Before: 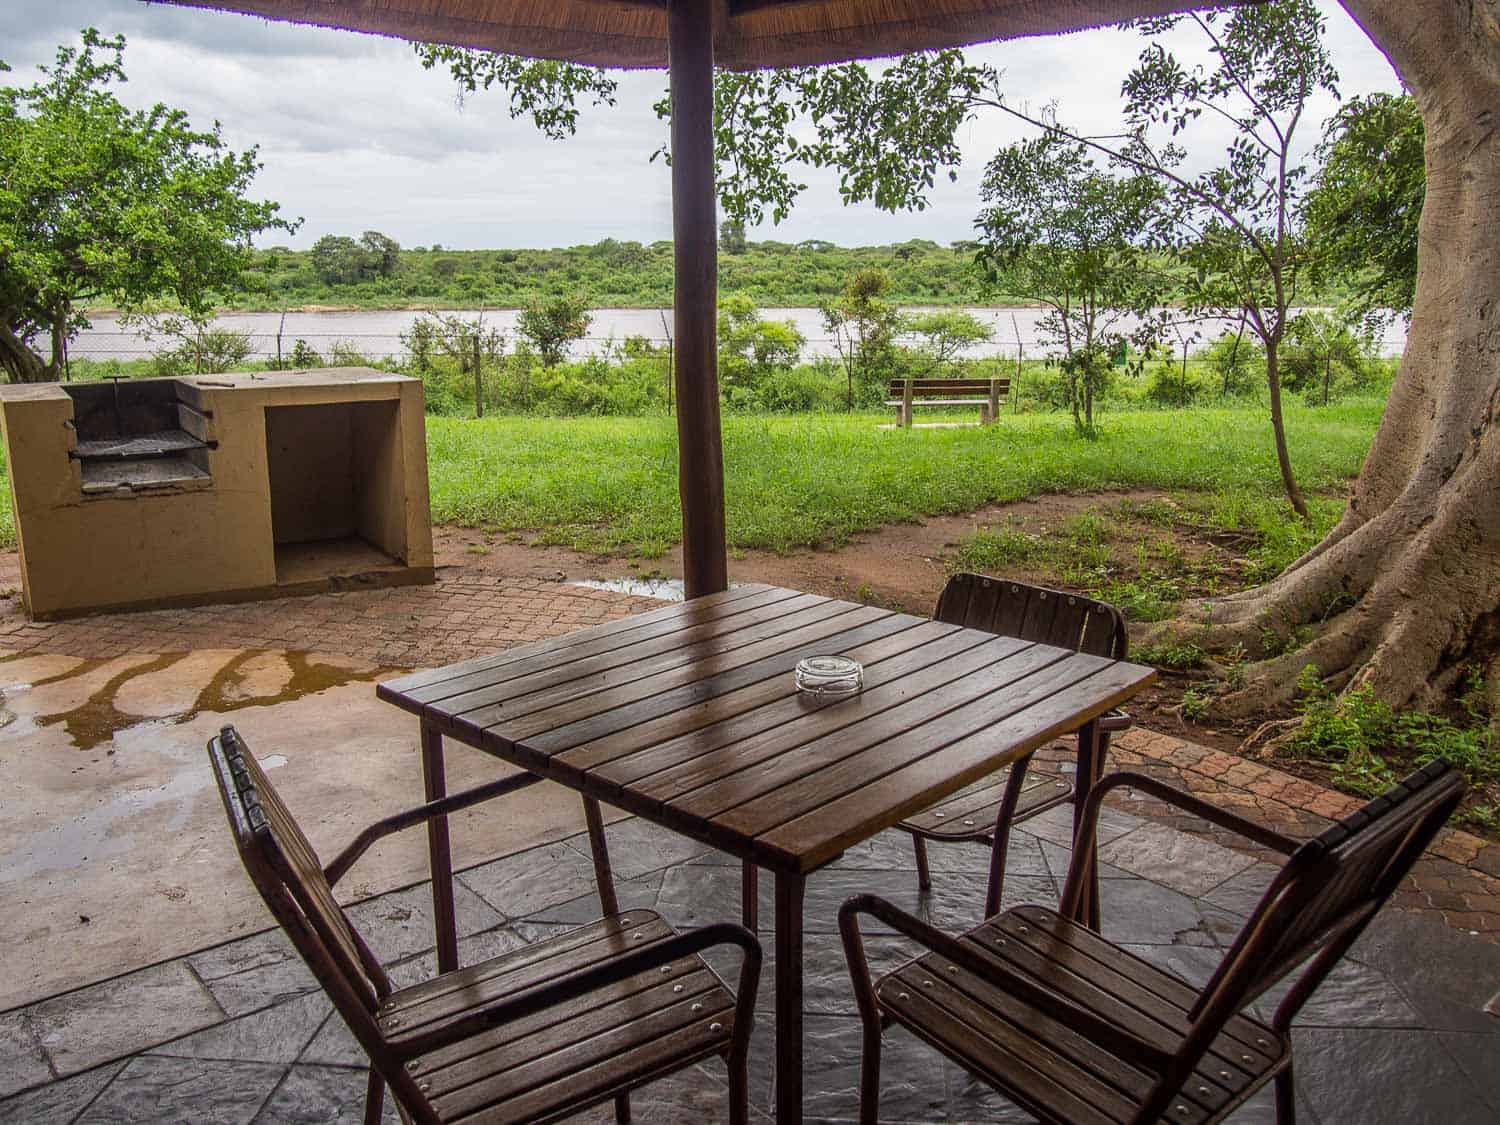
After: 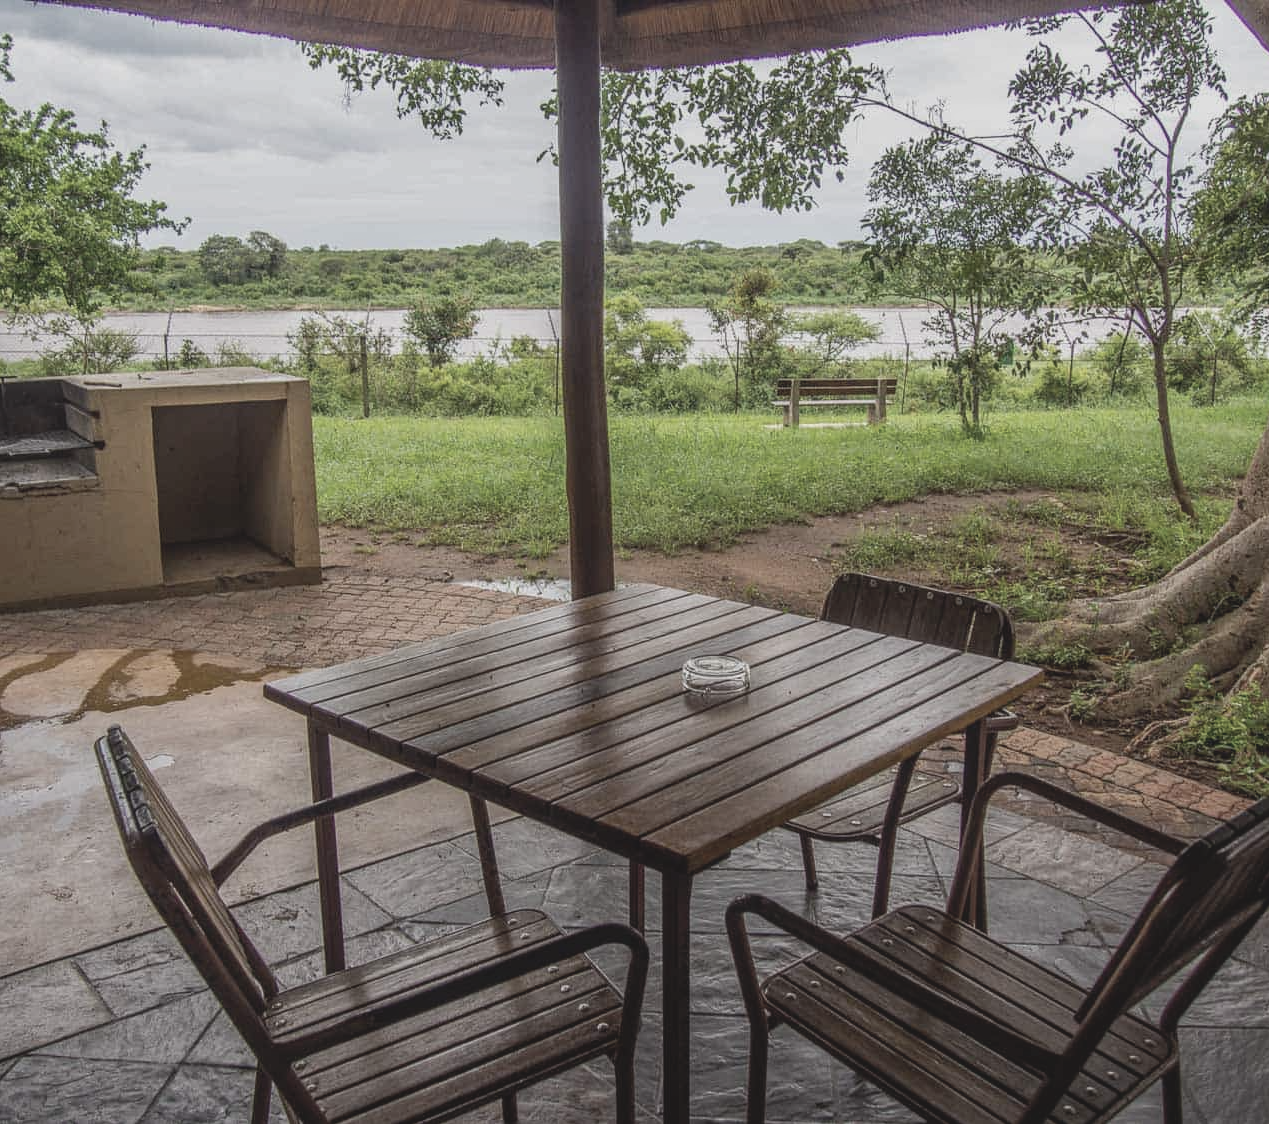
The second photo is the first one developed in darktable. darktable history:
contrast brightness saturation: contrast -0.243, saturation -0.43
crop: left 7.596%, right 7.804%
local contrast: on, module defaults
